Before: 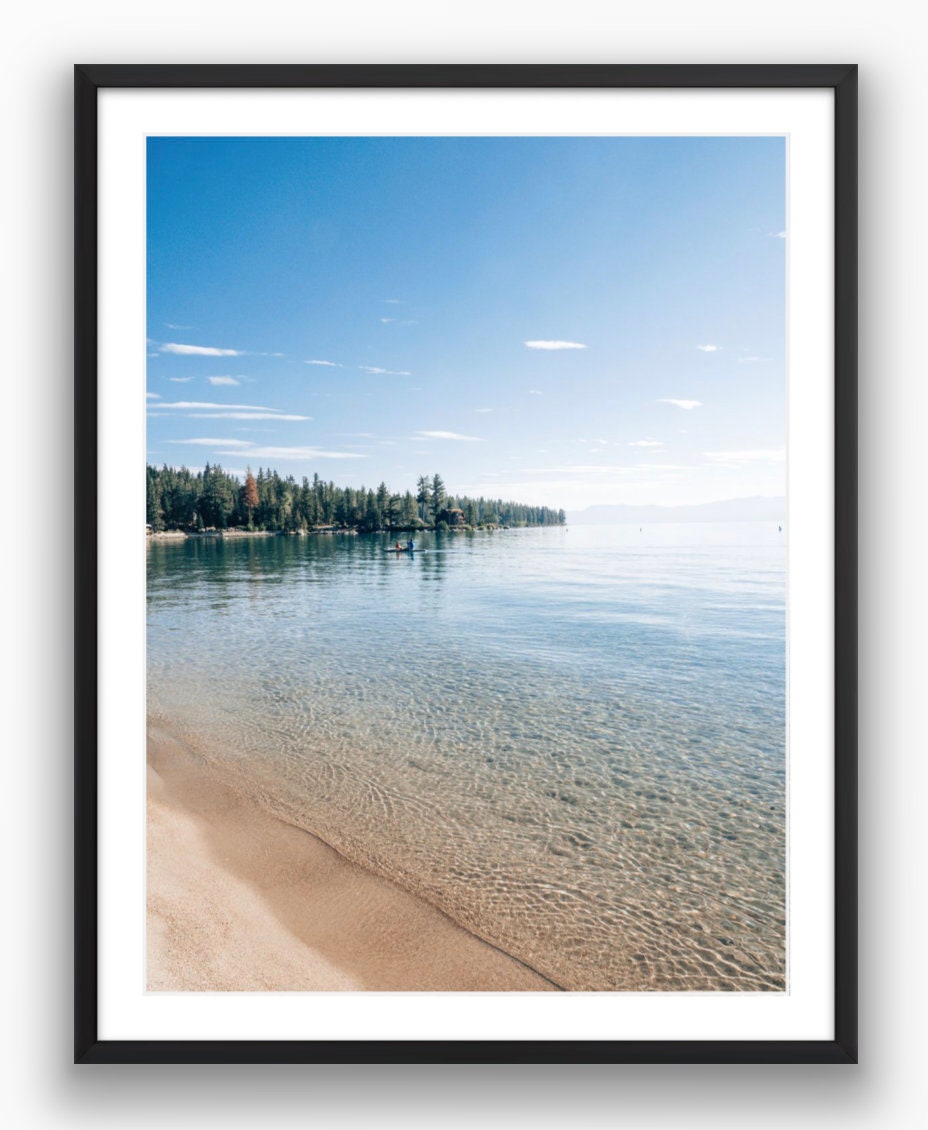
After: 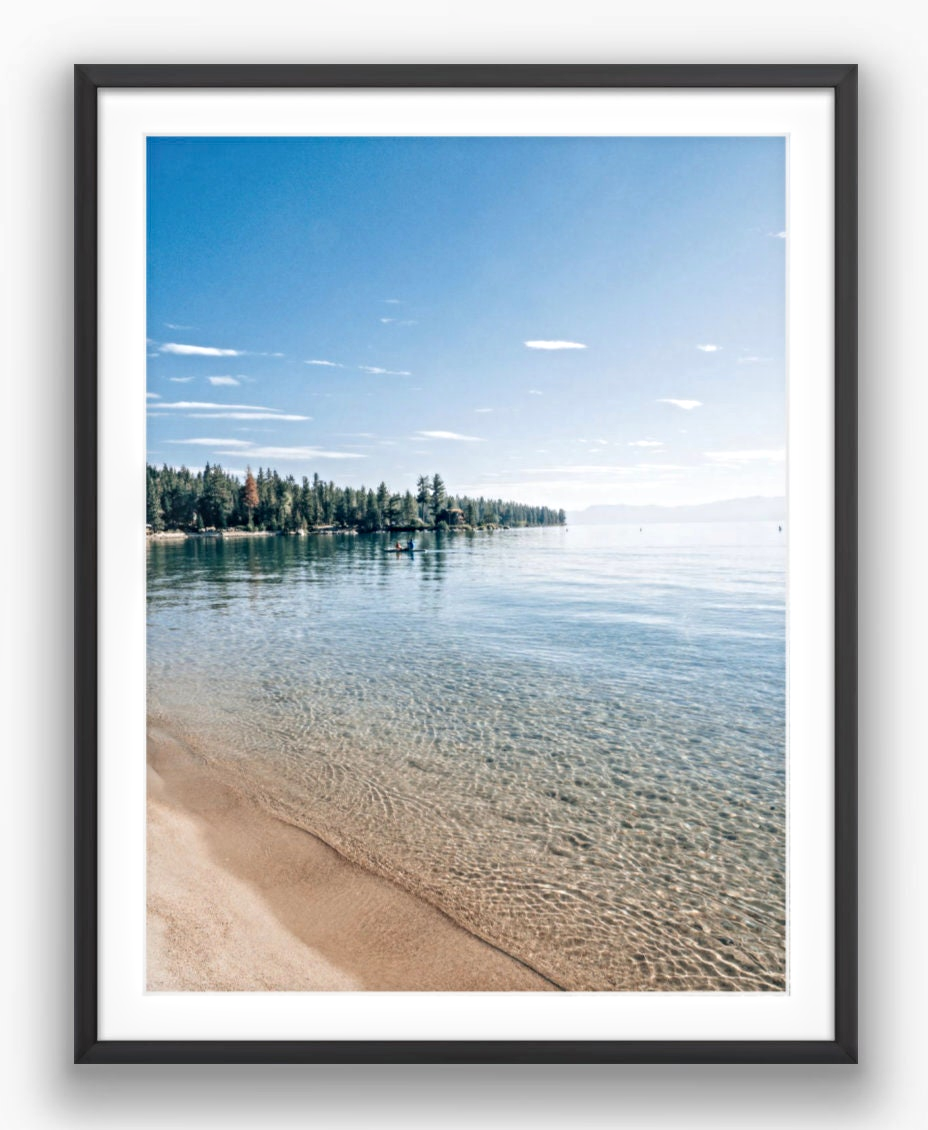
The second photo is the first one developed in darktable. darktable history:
contrast equalizer: y [[0.5, 0.5, 0.501, 0.63, 0.504, 0.5], [0.5 ×6], [0.5 ×6], [0 ×6], [0 ×6]]
local contrast: detail 115%
